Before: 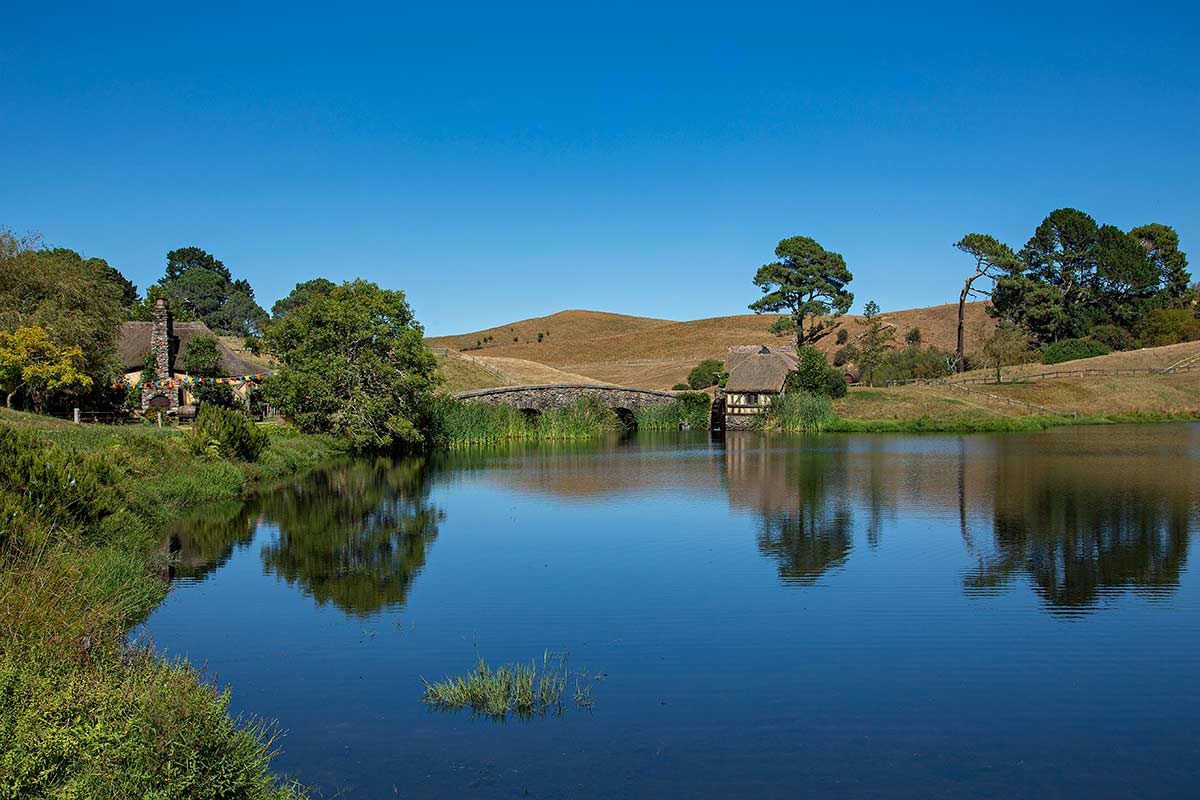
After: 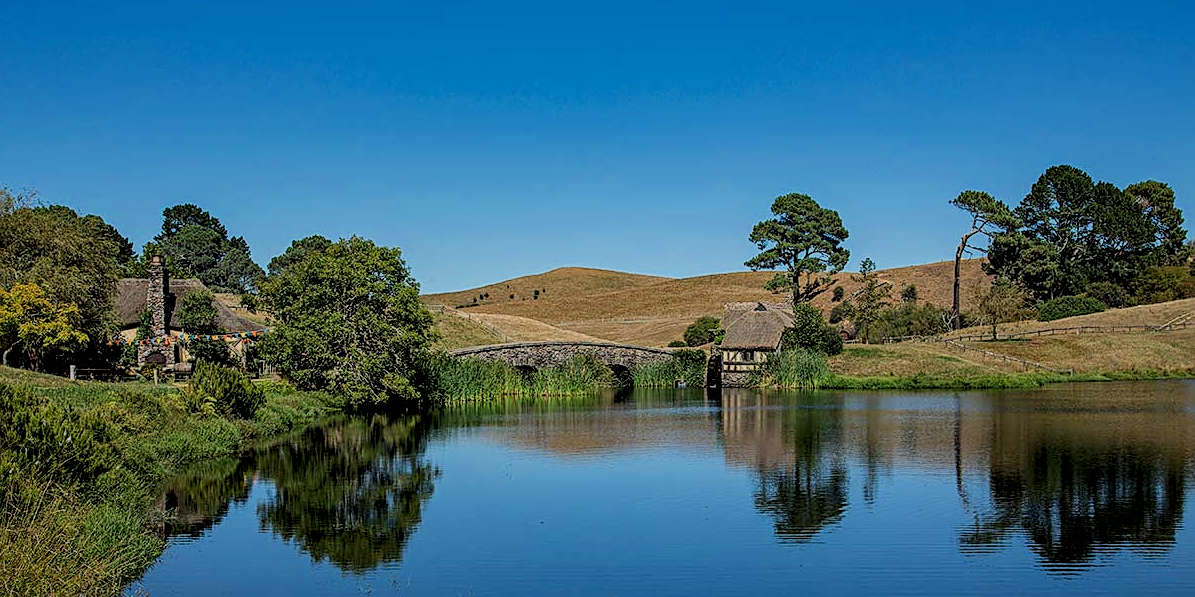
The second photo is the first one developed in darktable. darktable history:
filmic rgb: black relative exposure -7.15 EV, white relative exposure 5.36 EV, hardness 3.02, color science v6 (2022)
local contrast: on, module defaults
crop: left 0.387%, top 5.469%, bottom 19.809%
sharpen: amount 0.478
